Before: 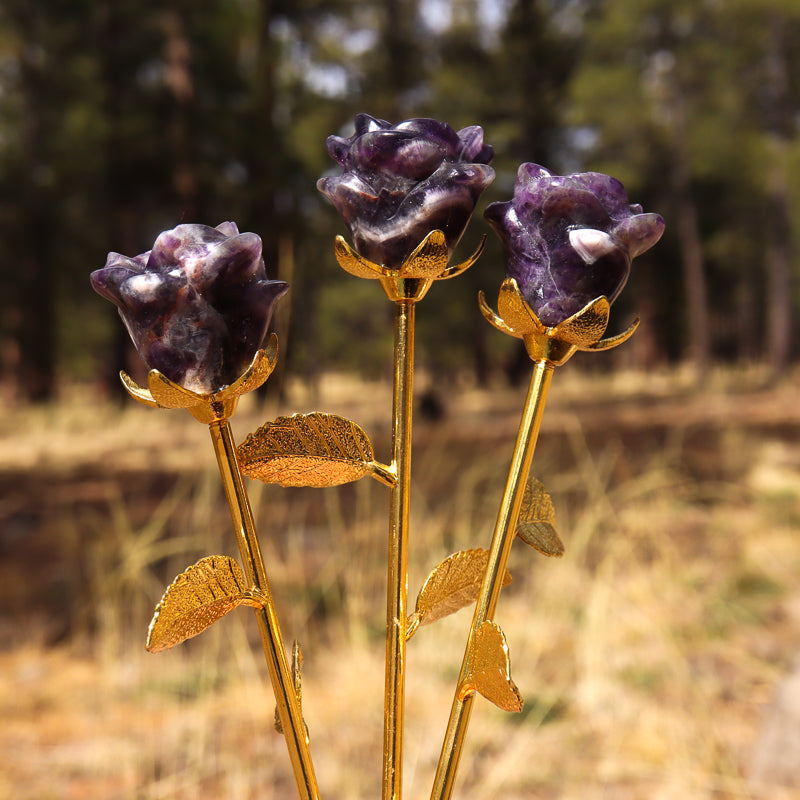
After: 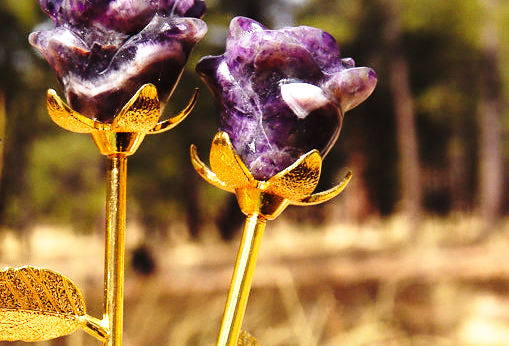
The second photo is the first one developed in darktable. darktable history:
grain: coarseness 14.57 ISO, strength 8.8%
crop: left 36.005%, top 18.293%, right 0.31%, bottom 38.444%
base curve: curves: ch0 [(0, 0) (0.028, 0.03) (0.105, 0.232) (0.387, 0.748) (0.754, 0.968) (1, 1)], fusion 1, exposure shift 0.576, preserve colors none
